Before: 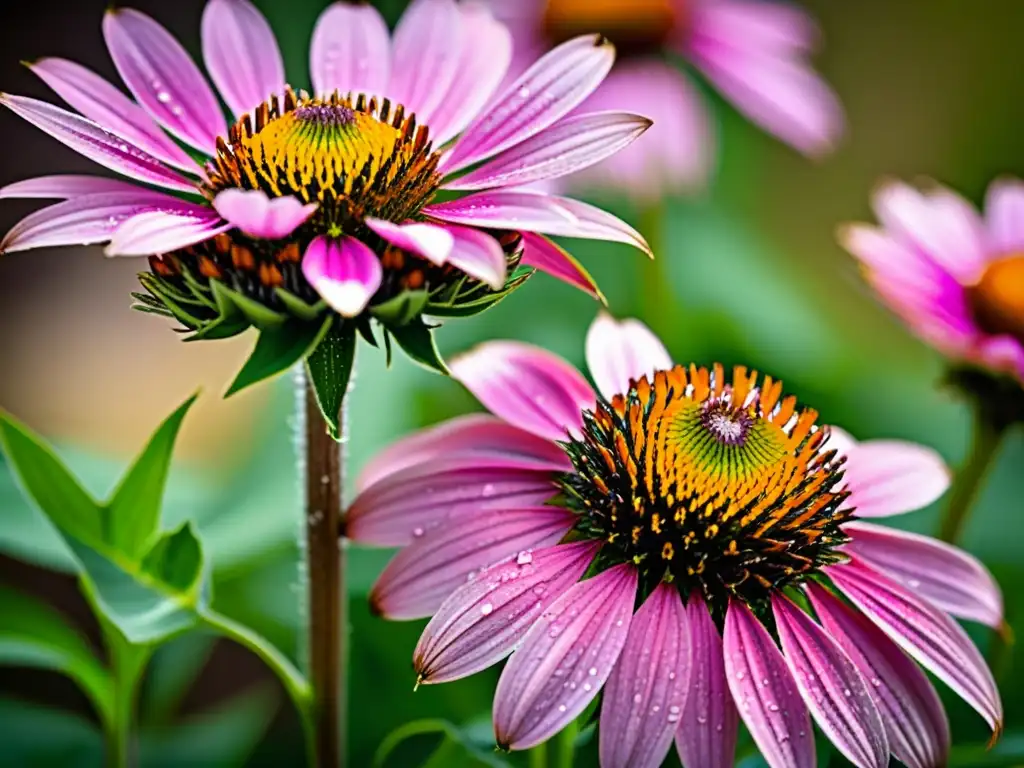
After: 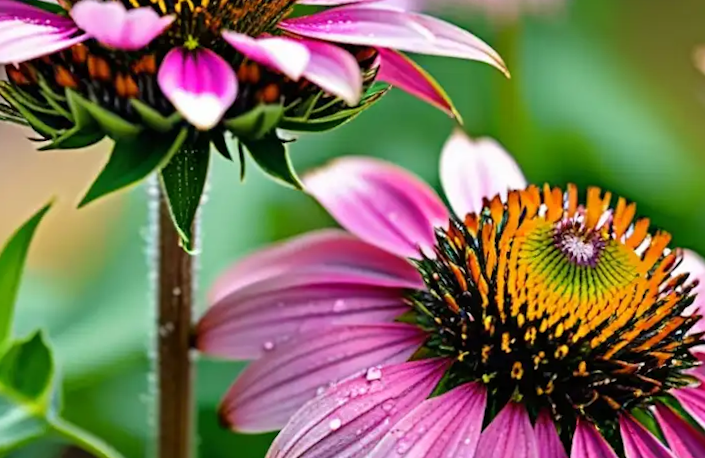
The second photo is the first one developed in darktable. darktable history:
rotate and perspective: rotation -2.12°, lens shift (vertical) 0.009, lens shift (horizontal) -0.008, automatic cropping original format, crop left 0.036, crop right 0.964, crop top 0.05, crop bottom 0.959
crop and rotate: angle -3.37°, left 9.79%, top 20.73%, right 12.42%, bottom 11.82%
